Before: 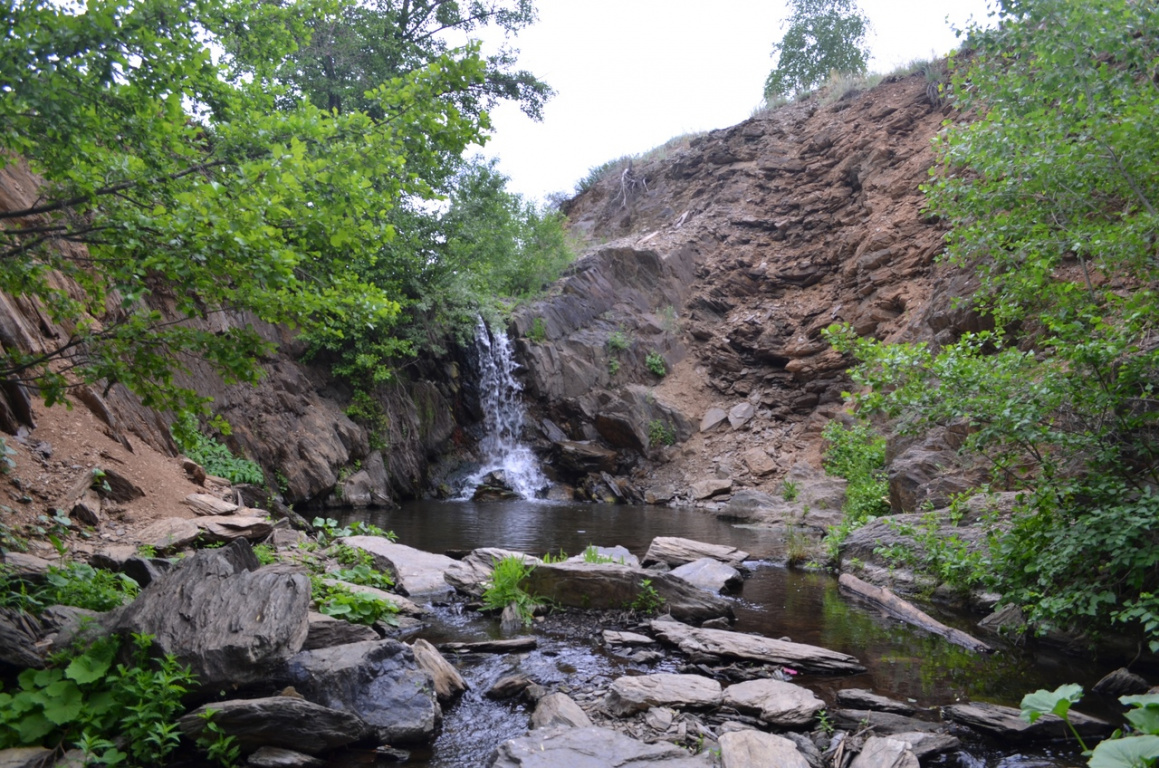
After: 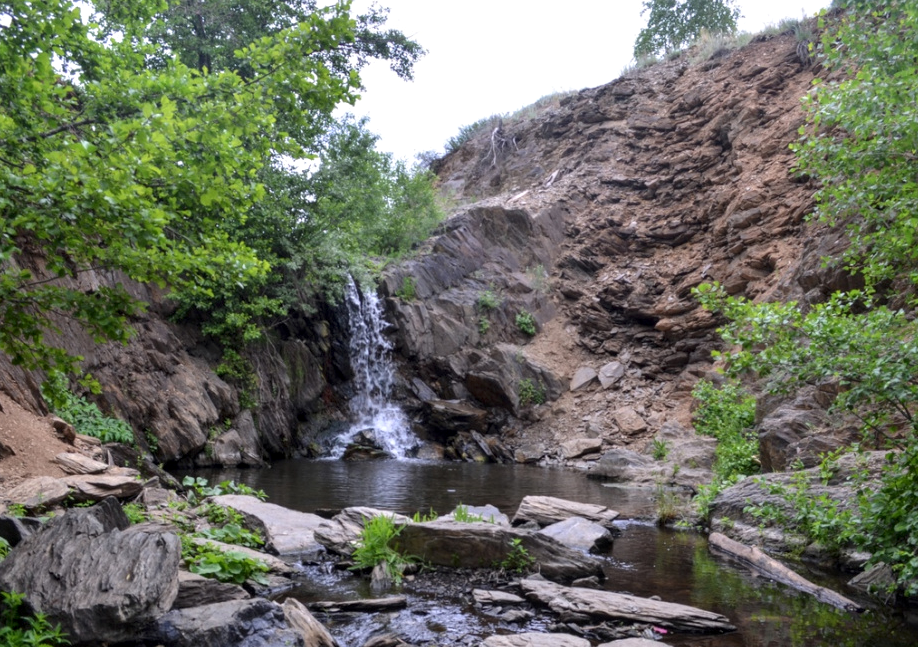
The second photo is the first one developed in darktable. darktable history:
crop: left 11.225%, top 5.381%, right 9.565%, bottom 10.314%
local contrast: detail 130%
